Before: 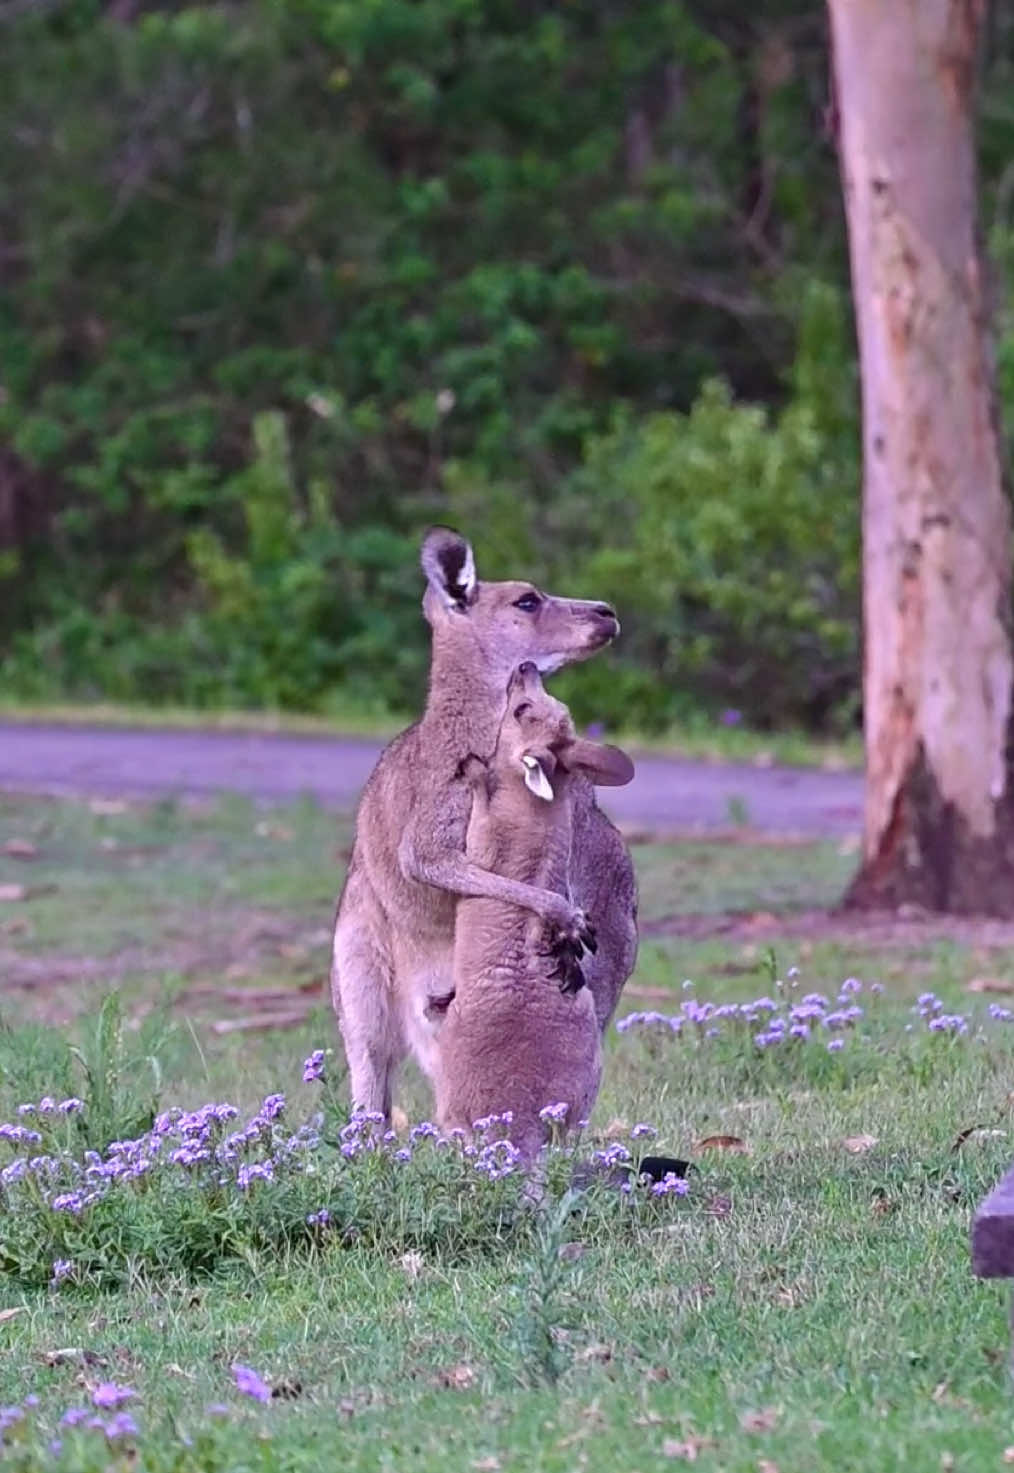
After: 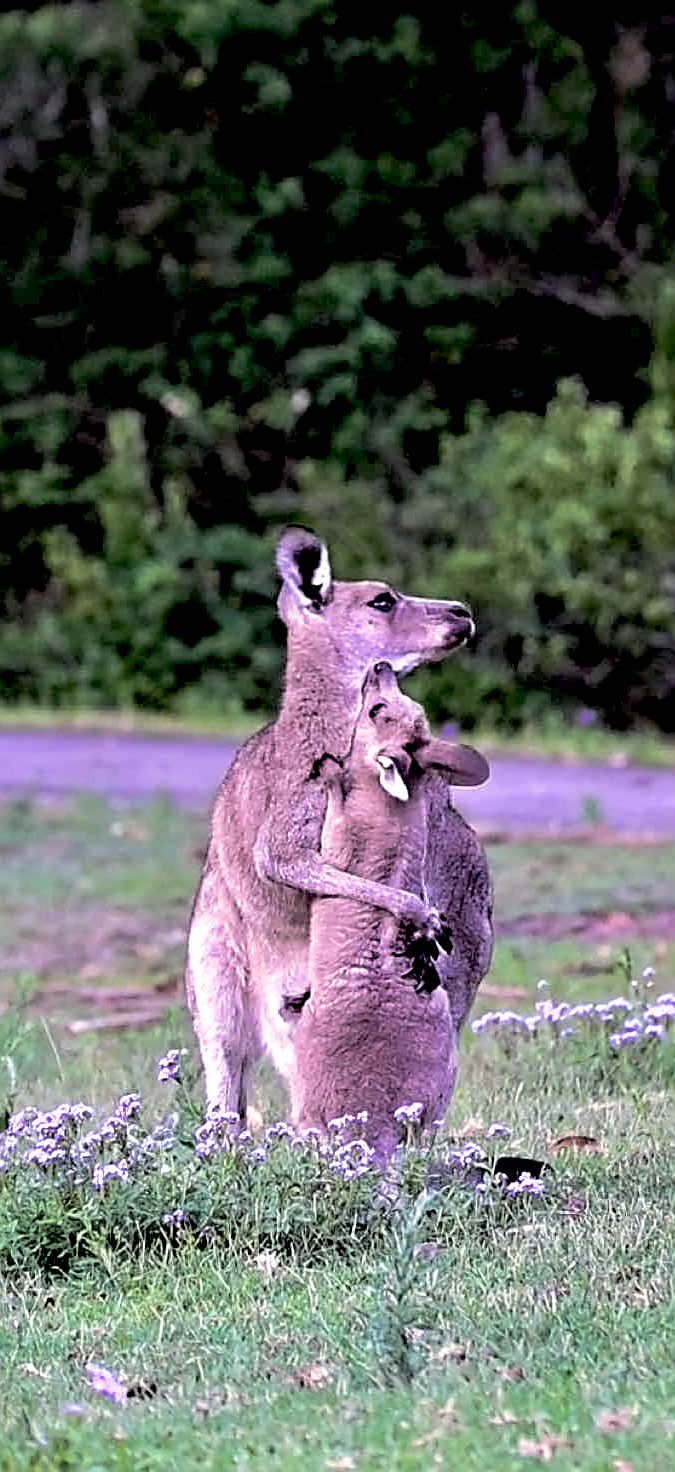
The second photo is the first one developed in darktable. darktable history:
exposure: black level correction 0.04, exposure 0.5 EV, compensate highlight preservation false
crop and rotate: left 14.385%, right 18.948%
split-toning: shadows › hue 43.2°, shadows › saturation 0, highlights › hue 50.4°, highlights › saturation 1
sharpen: on, module defaults
